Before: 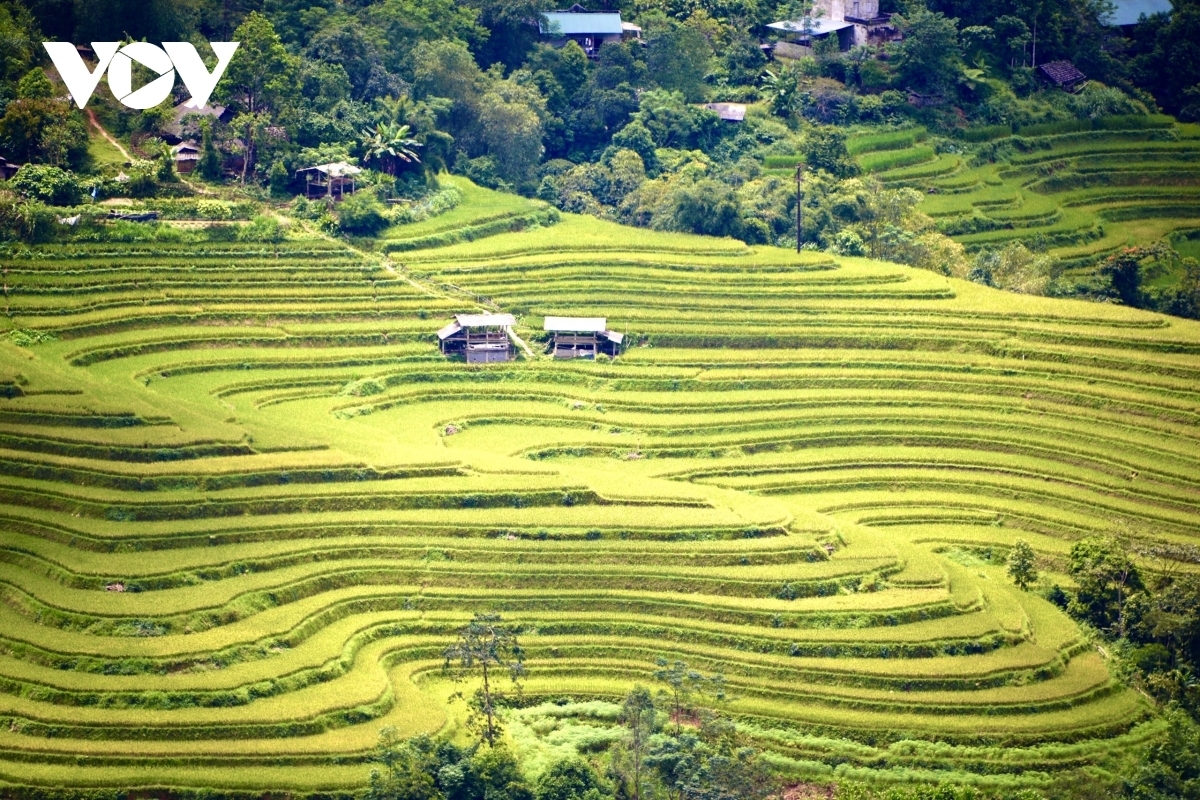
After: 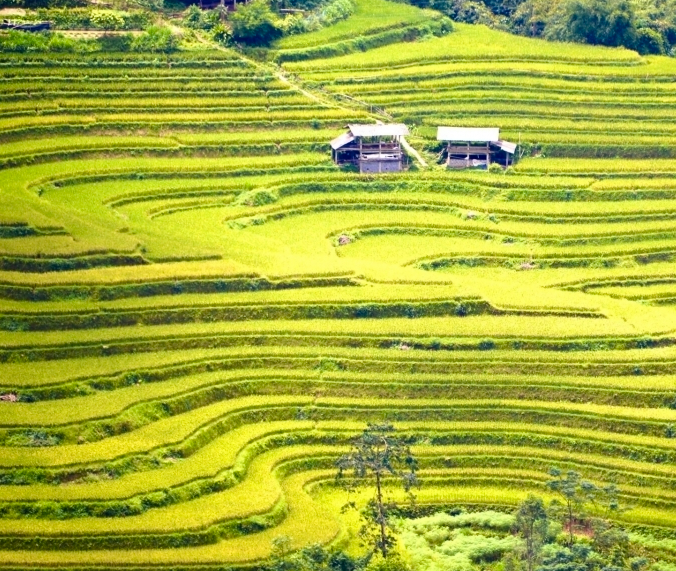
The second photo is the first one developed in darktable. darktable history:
color balance rgb: linear chroma grading › global chroma 6.48%, perceptual saturation grading › global saturation 12.96%, global vibrance 6.02%
crop: left 8.966%, top 23.852%, right 34.699%, bottom 4.703%
